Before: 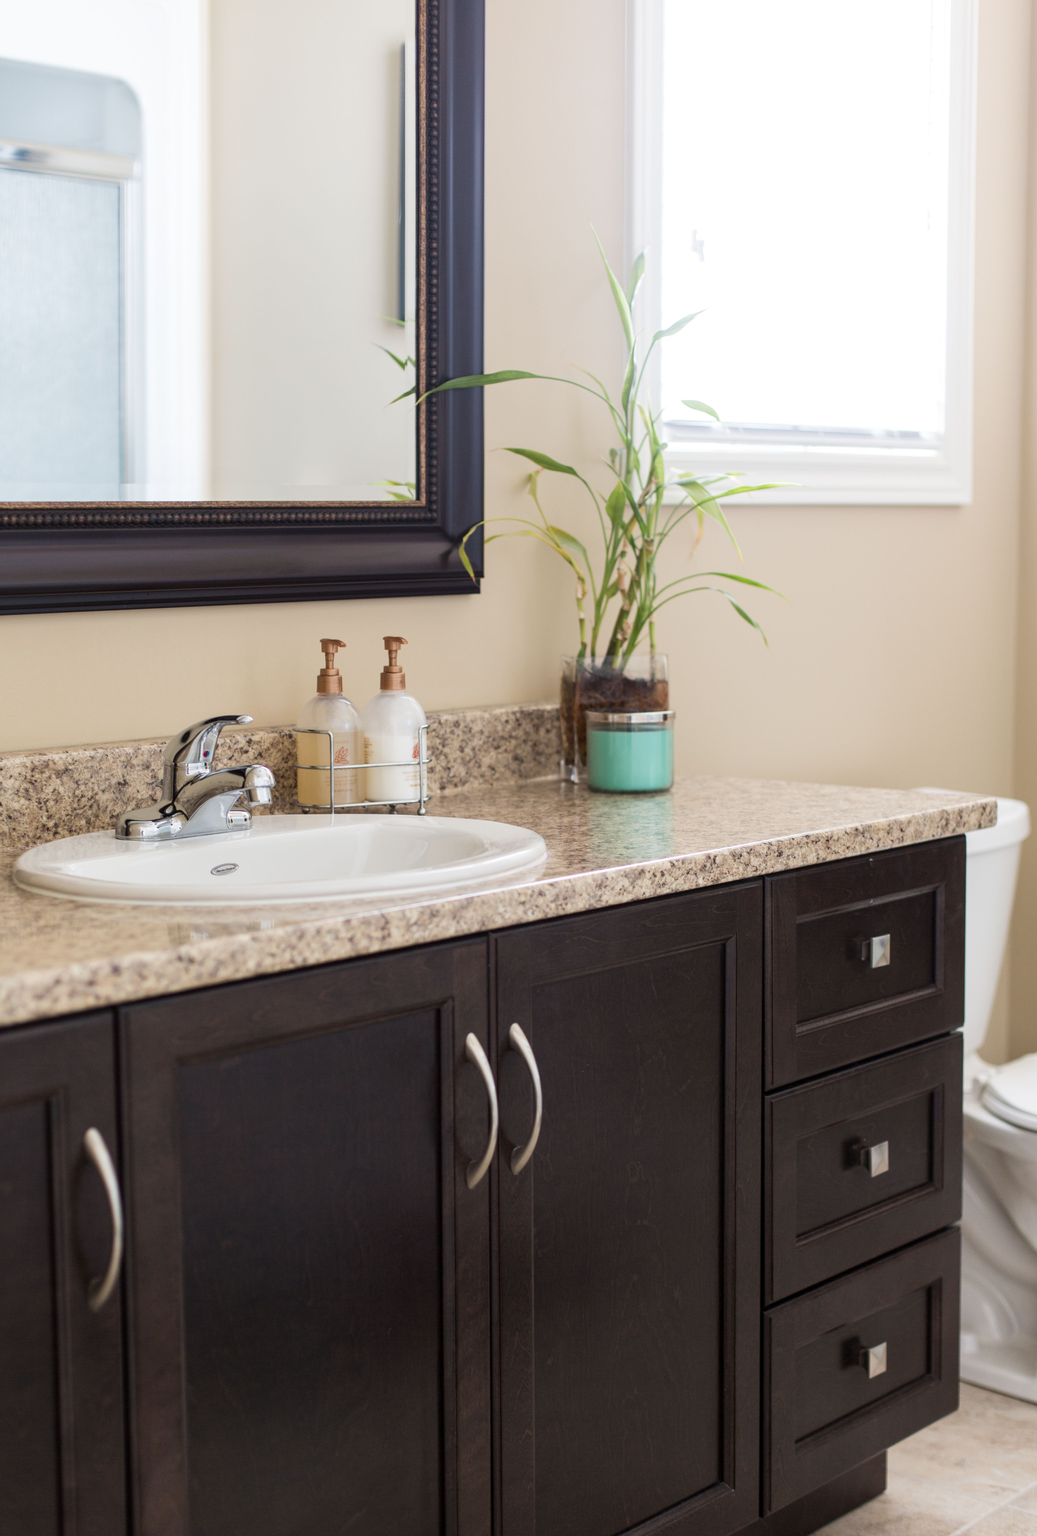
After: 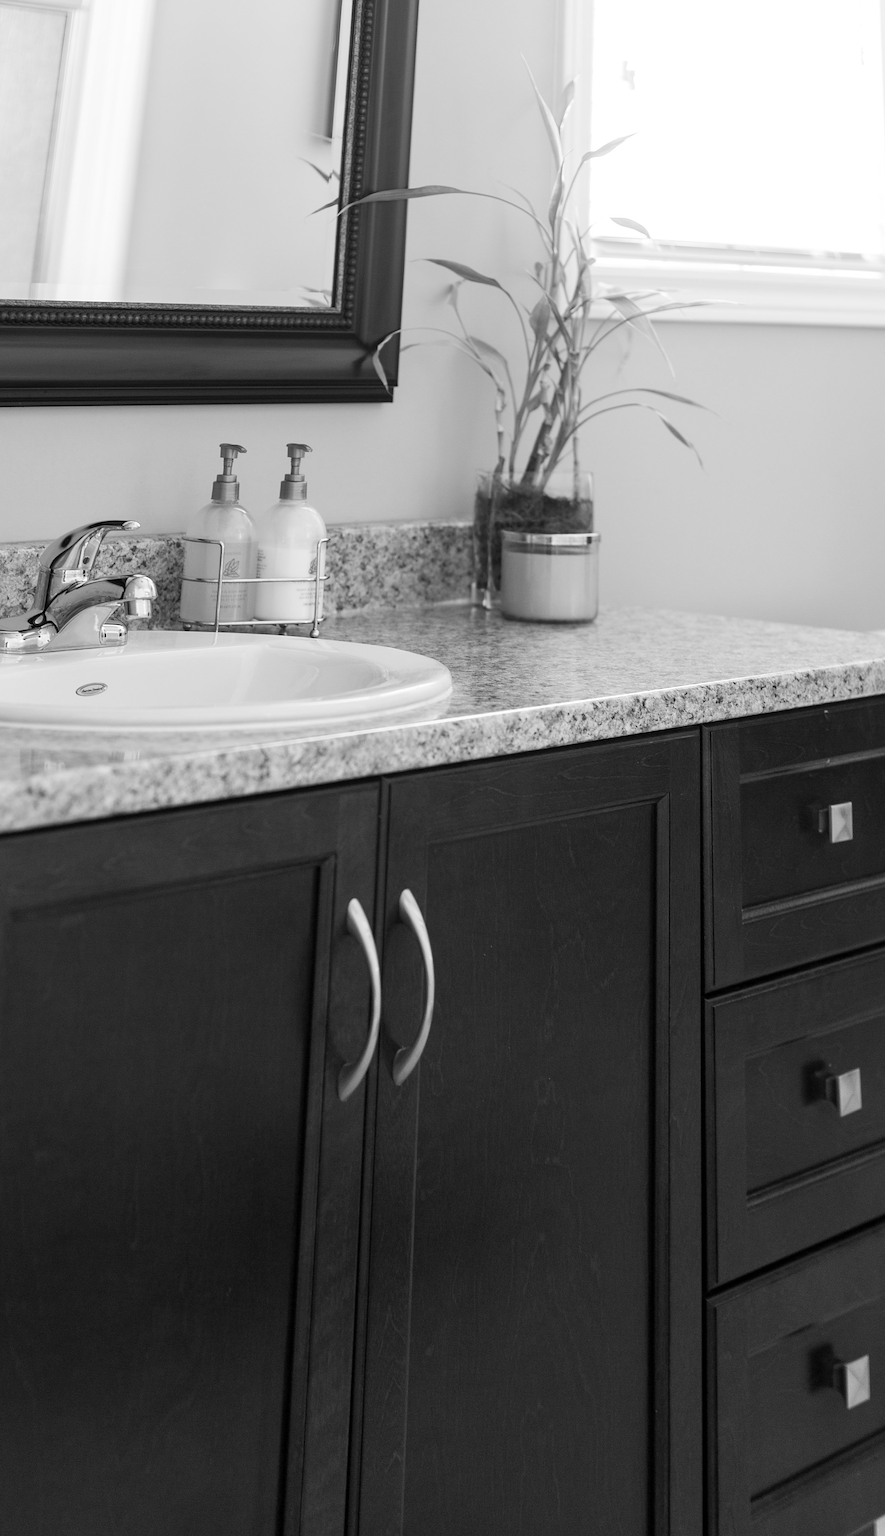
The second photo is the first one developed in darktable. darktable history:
rotate and perspective: rotation 0.72°, lens shift (vertical) -0.352, lens shift (horizontal) -0.051, crop left 0.152, crop right 0.859, crop top 0.019, crop bottom 0.964
crop and rotate: angle -1.96°, left 3.097%, top 4.154%, right 1.586%, bottom 0.529%
white balance: emerald 1
sharpen: on, module defaults
color balance rgb: perceptual saturation grading › global saturation 10%, global vibrance 10%
contrast brightness saturation: saturation 0.13
monochrome: on, module defaults
